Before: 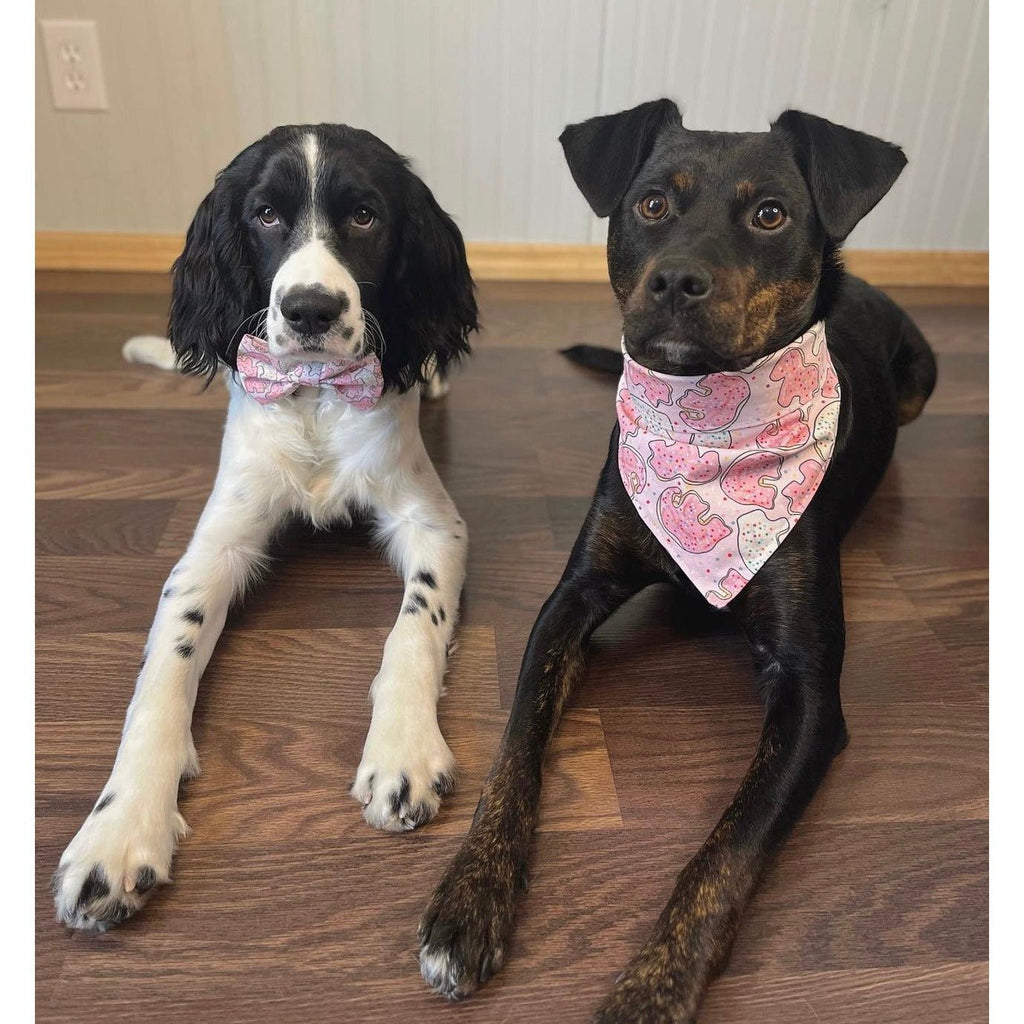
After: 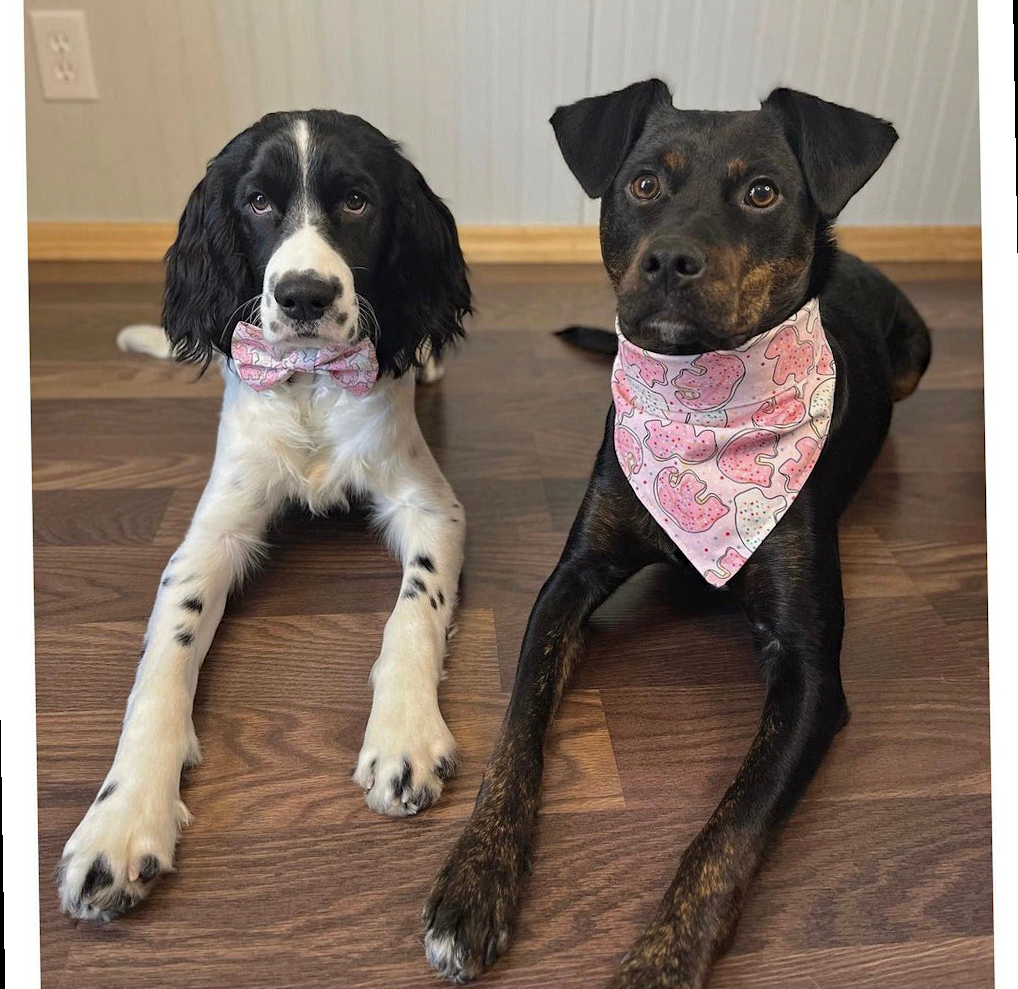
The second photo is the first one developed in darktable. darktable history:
rotate and perspective: rotation -1°, crop left 0.011, crop right 0.989, crop top 0.025, crop bottom 0.975
haze removal: compatibility mode true, adaptive false
contrast brightness saturation: contrast 0.01, saturation -0.05
